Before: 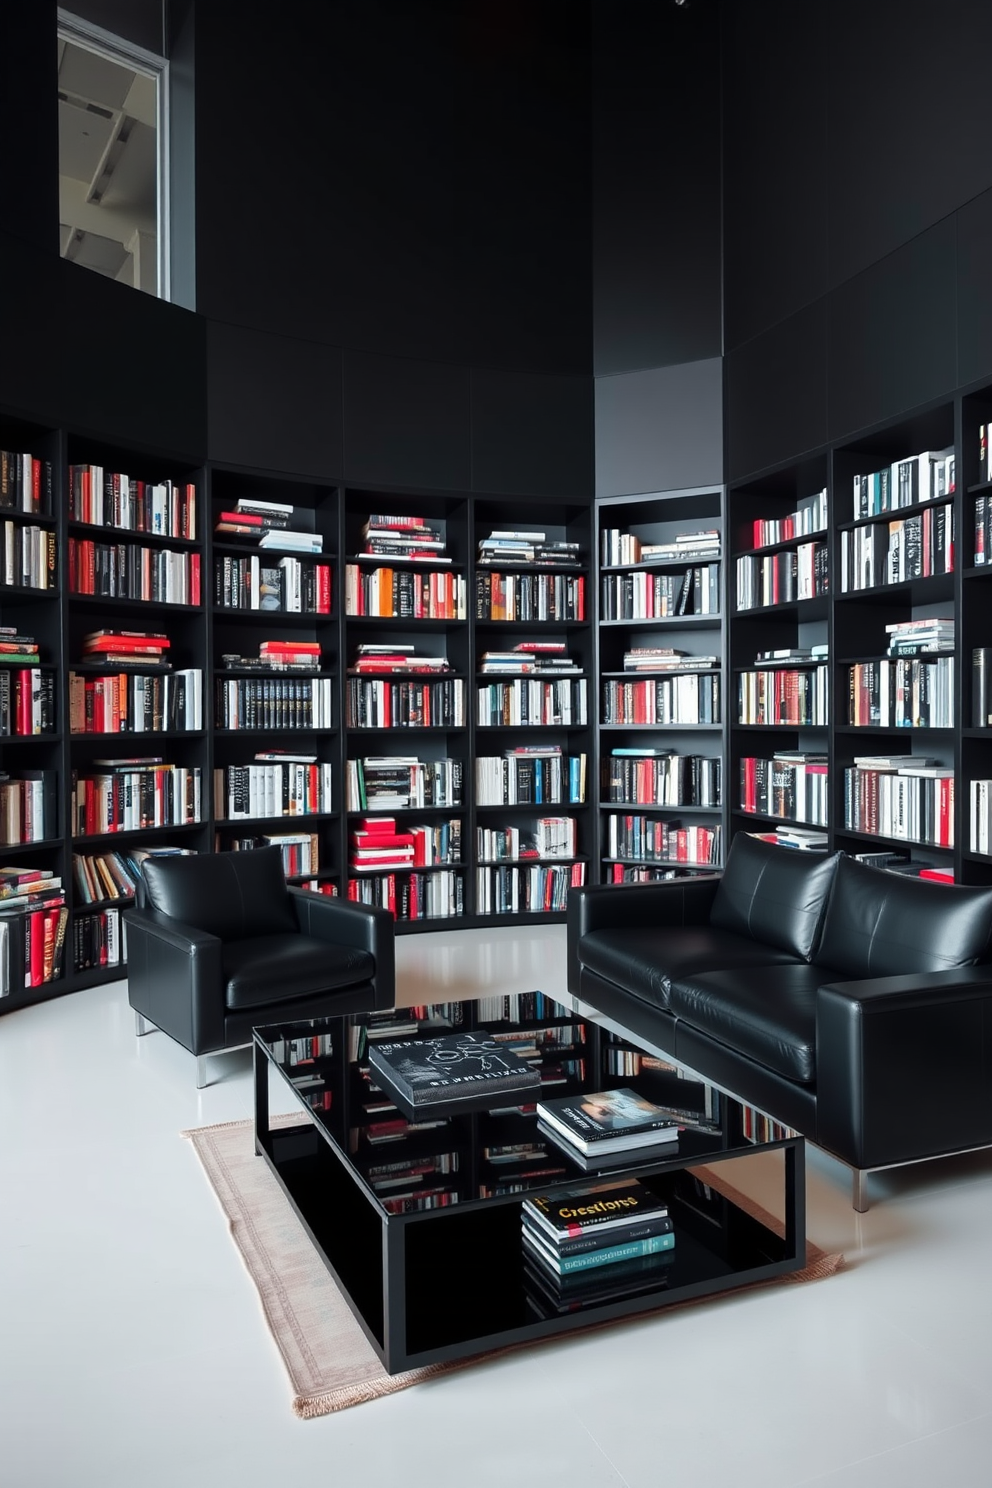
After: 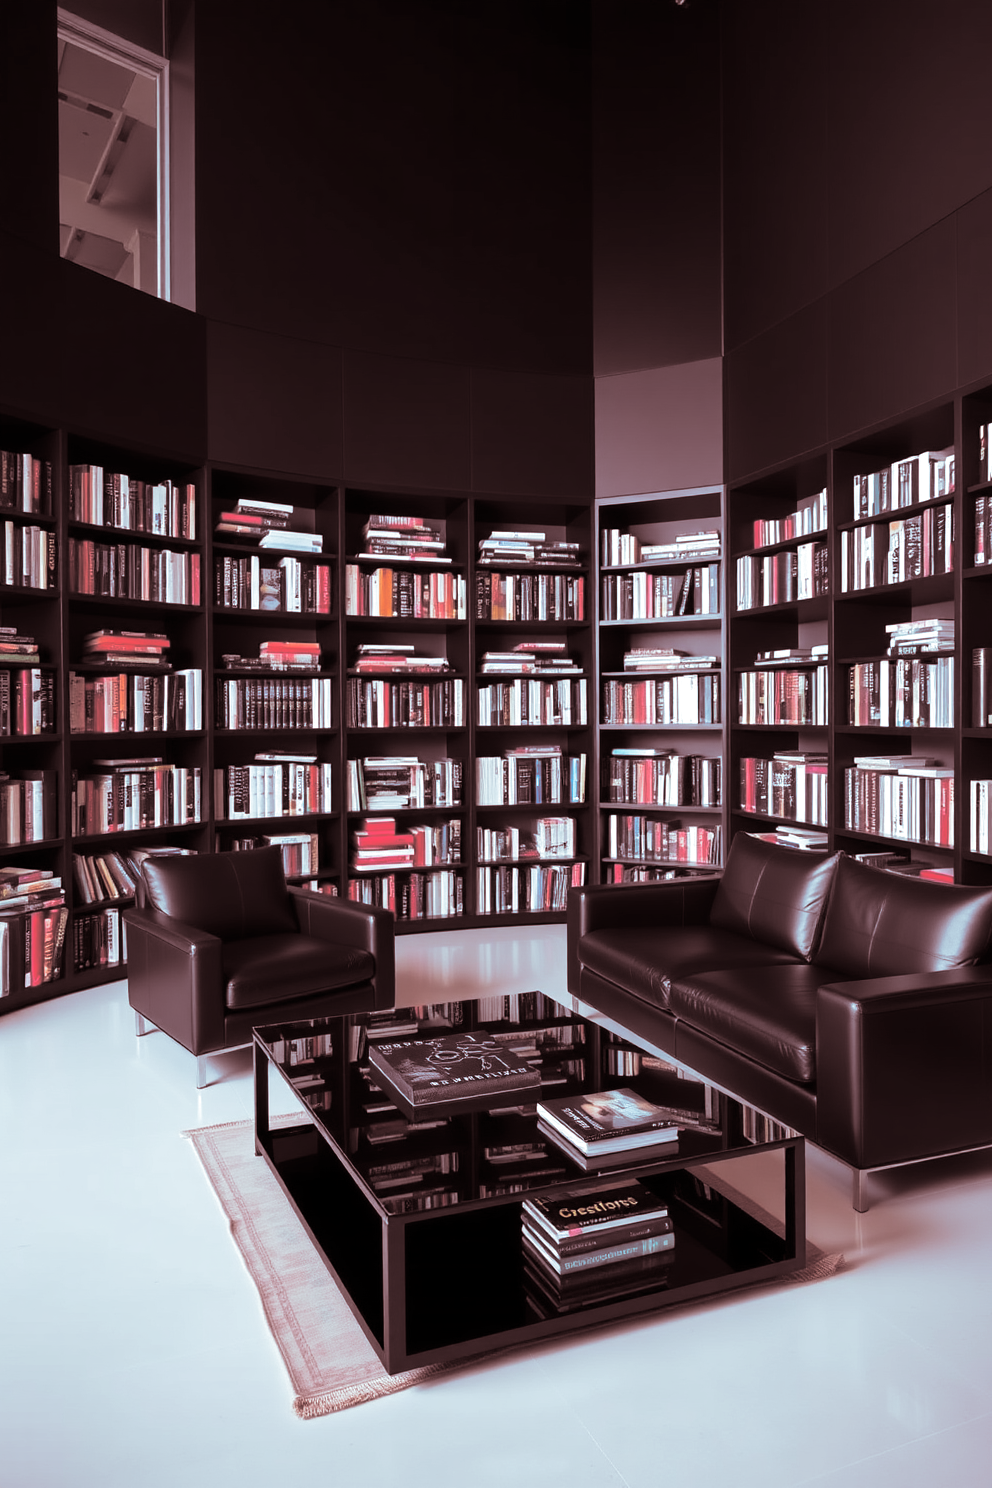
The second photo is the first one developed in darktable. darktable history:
white balance: red 1.05, blue 1.072
split-toning: shadows › saturation 0.3, highlights › hue 180°, highlights › saturation 0.3, compress 0%
